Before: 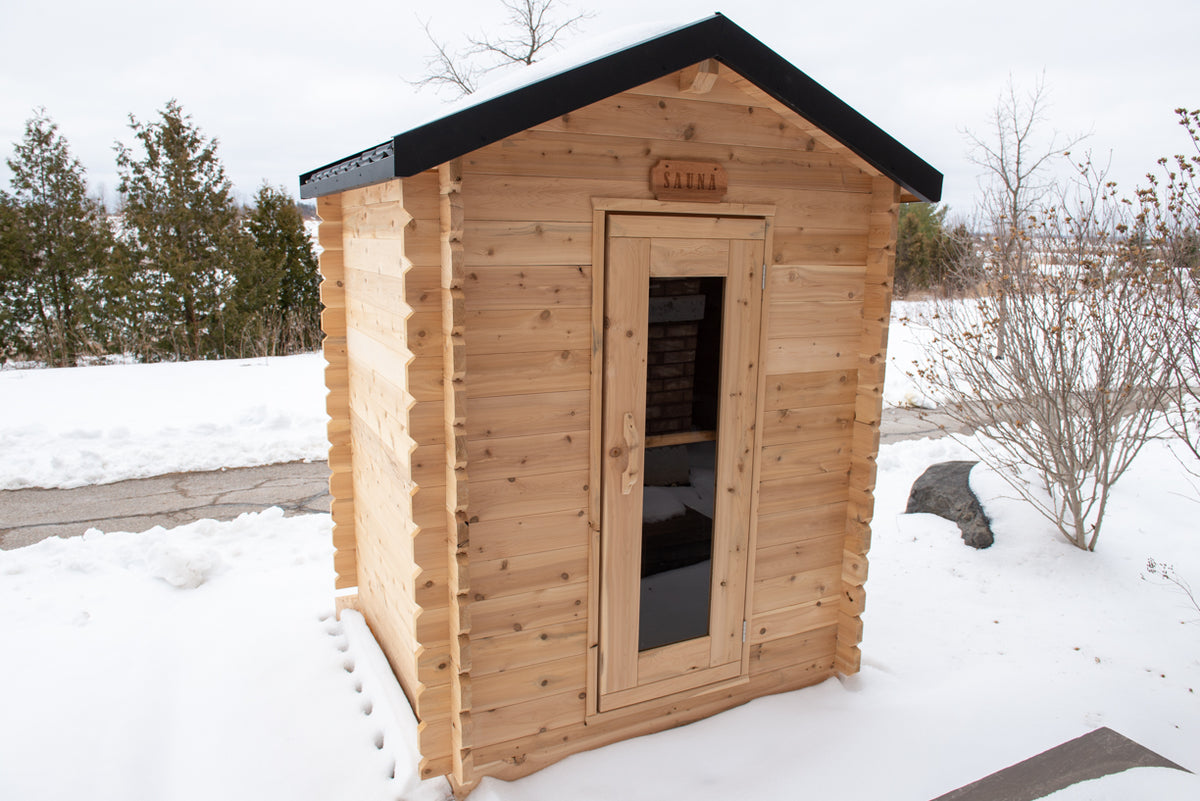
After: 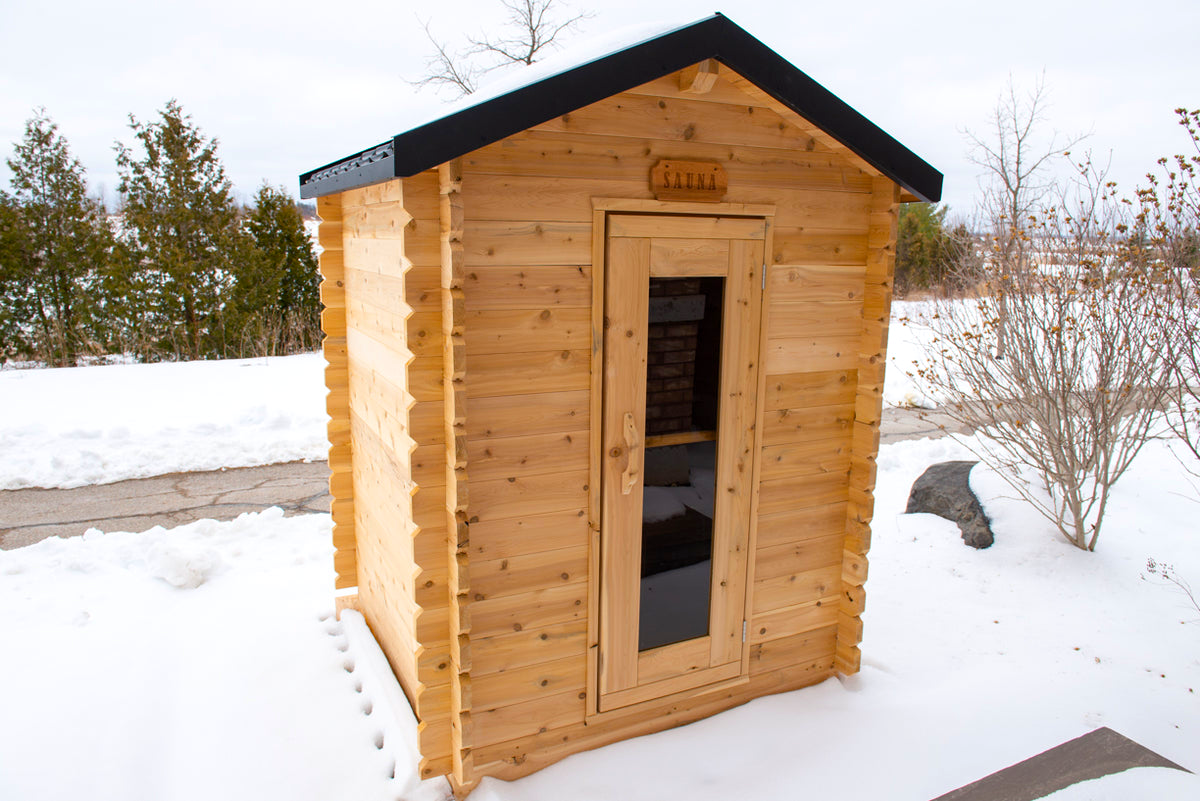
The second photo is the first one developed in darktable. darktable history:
color balance rgb: linear chroma grading › global chroma 15%, perceptual saturation grading › global saturation 30%
shadows and highlights: shadows -10, white point adjustment 1.5, highlights 10
